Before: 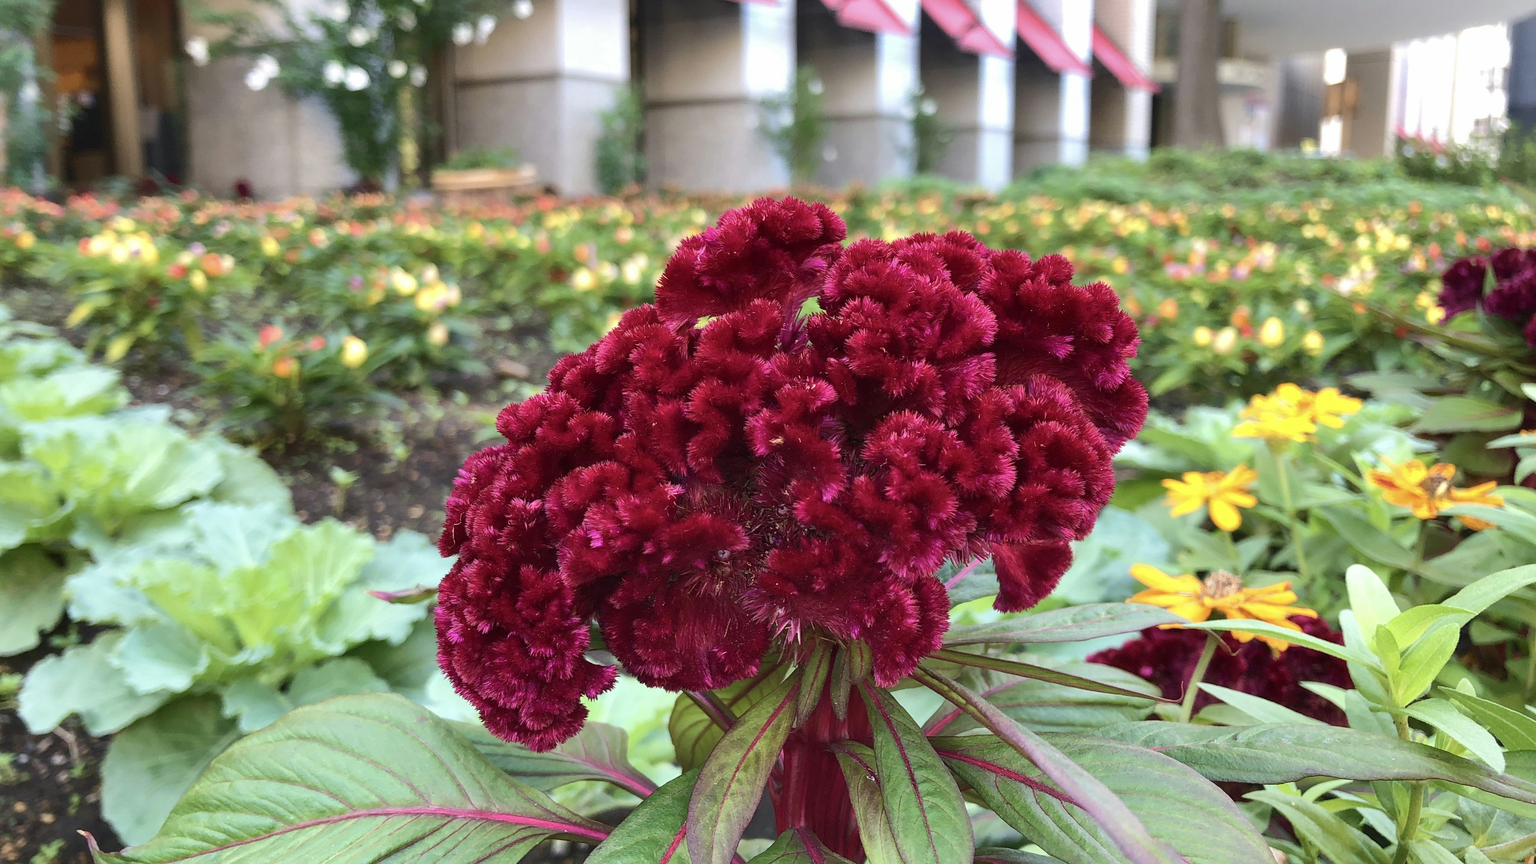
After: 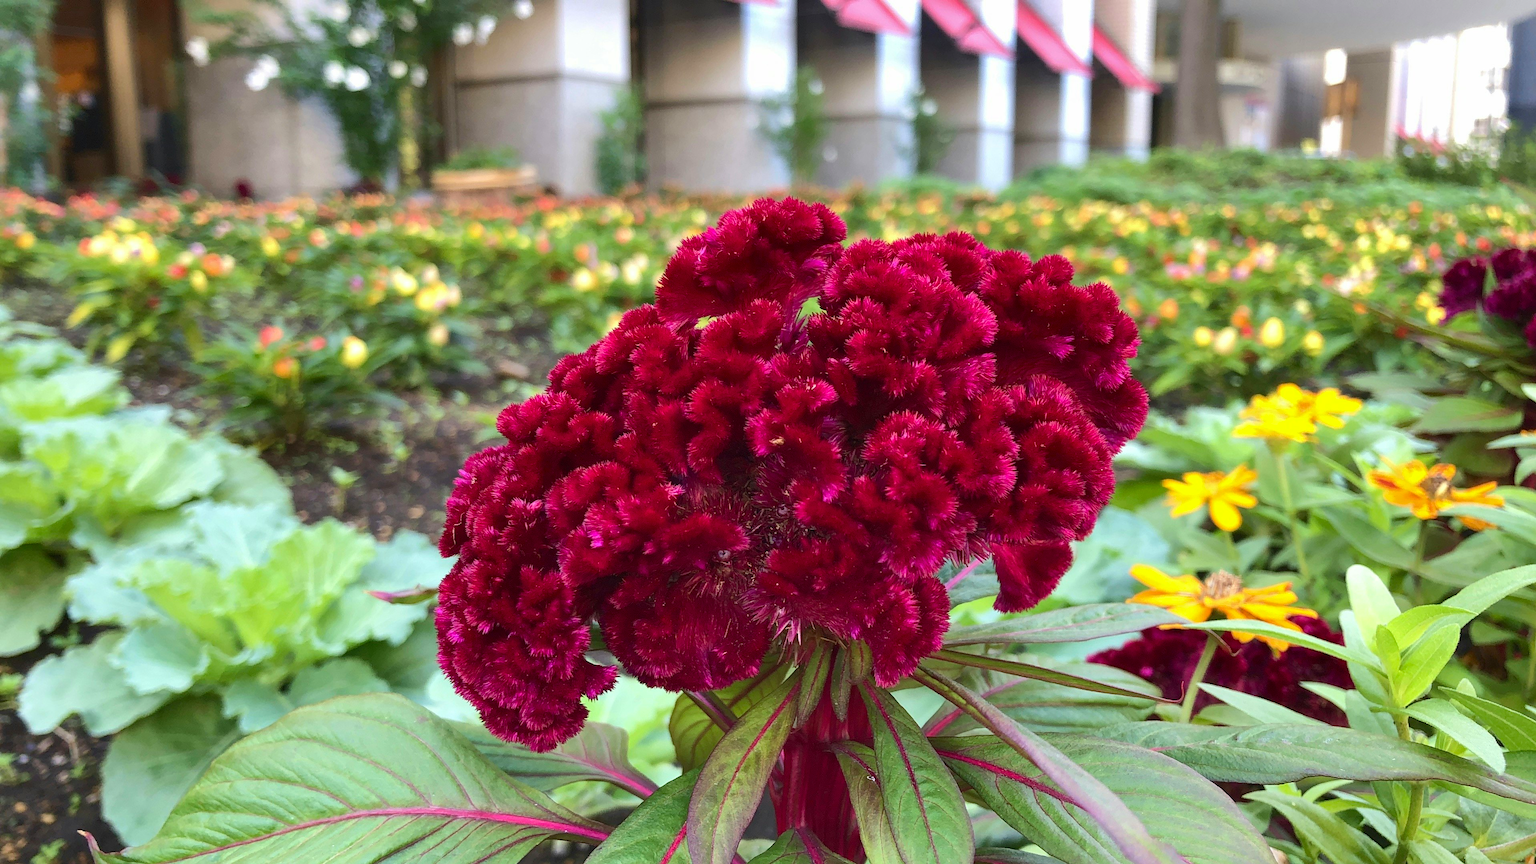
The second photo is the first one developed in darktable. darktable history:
color correction: highlights b* 0.063, saturation 1.29
